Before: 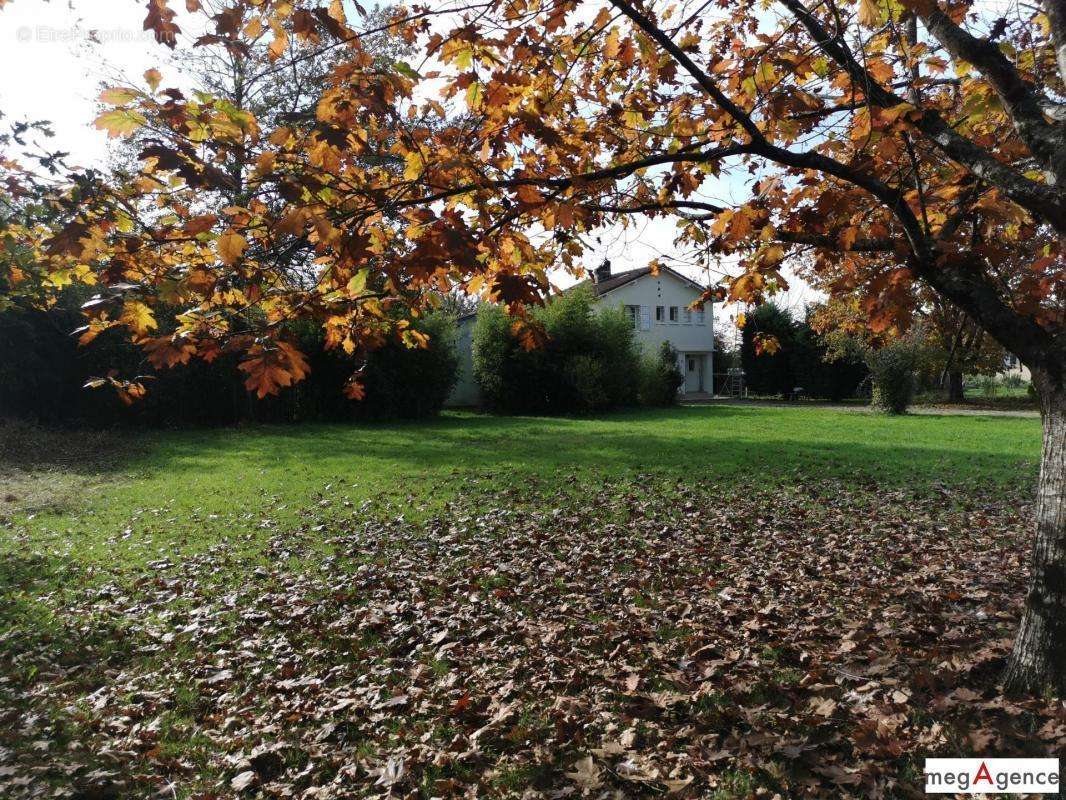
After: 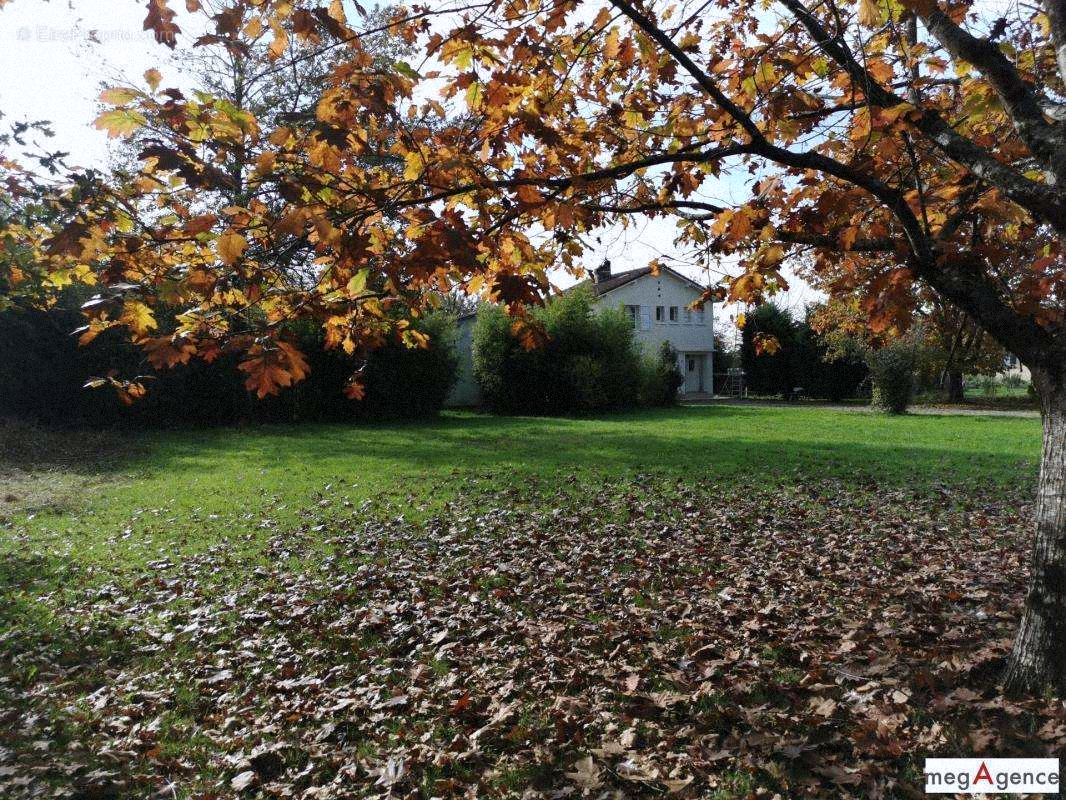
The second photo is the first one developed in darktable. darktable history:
grain: mid-tones bias 0%
white balance: red 0.983, blue 1.036
